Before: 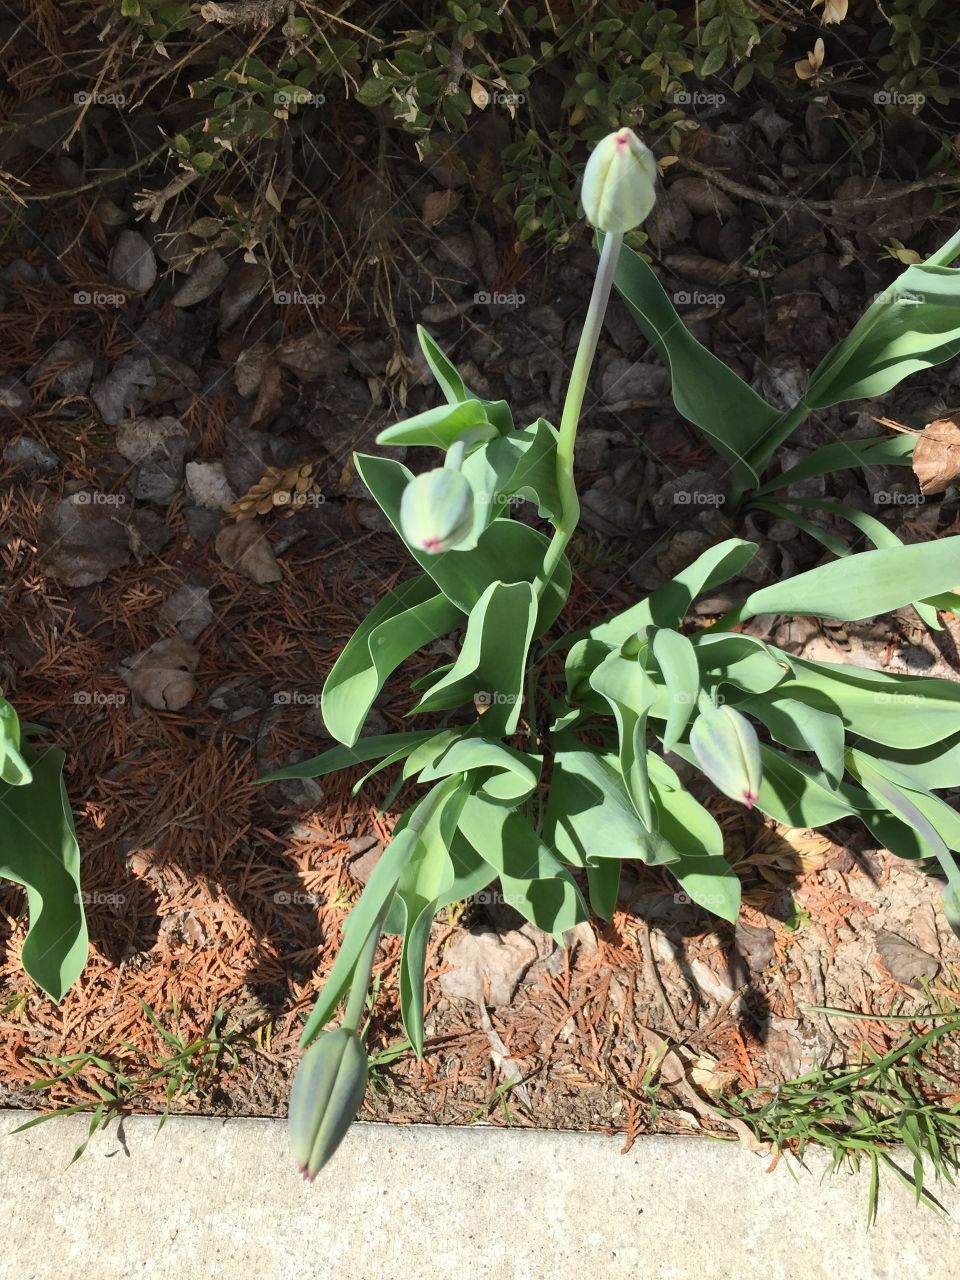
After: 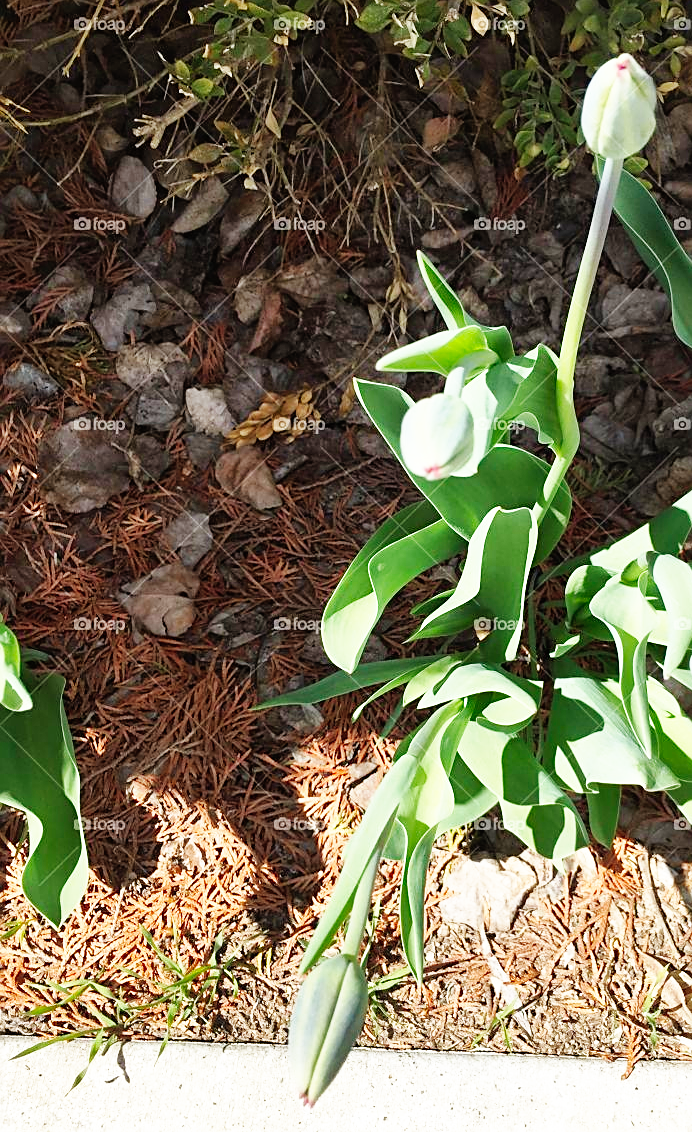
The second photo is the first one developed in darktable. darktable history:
crop: top 5.788%, right 27.898%, bottom 5.767%
base curve: curves: ch0 [(0, 0) (0.007, 0.004) (0.027, 0.03) (0.046, 0.07) (0.207, 0.54) (0.442, 0.872) (0.673, 0.972) (1, 1)], preserve colors none
sharpen: amount 0.499
shadows and highlights: on, module defaults
